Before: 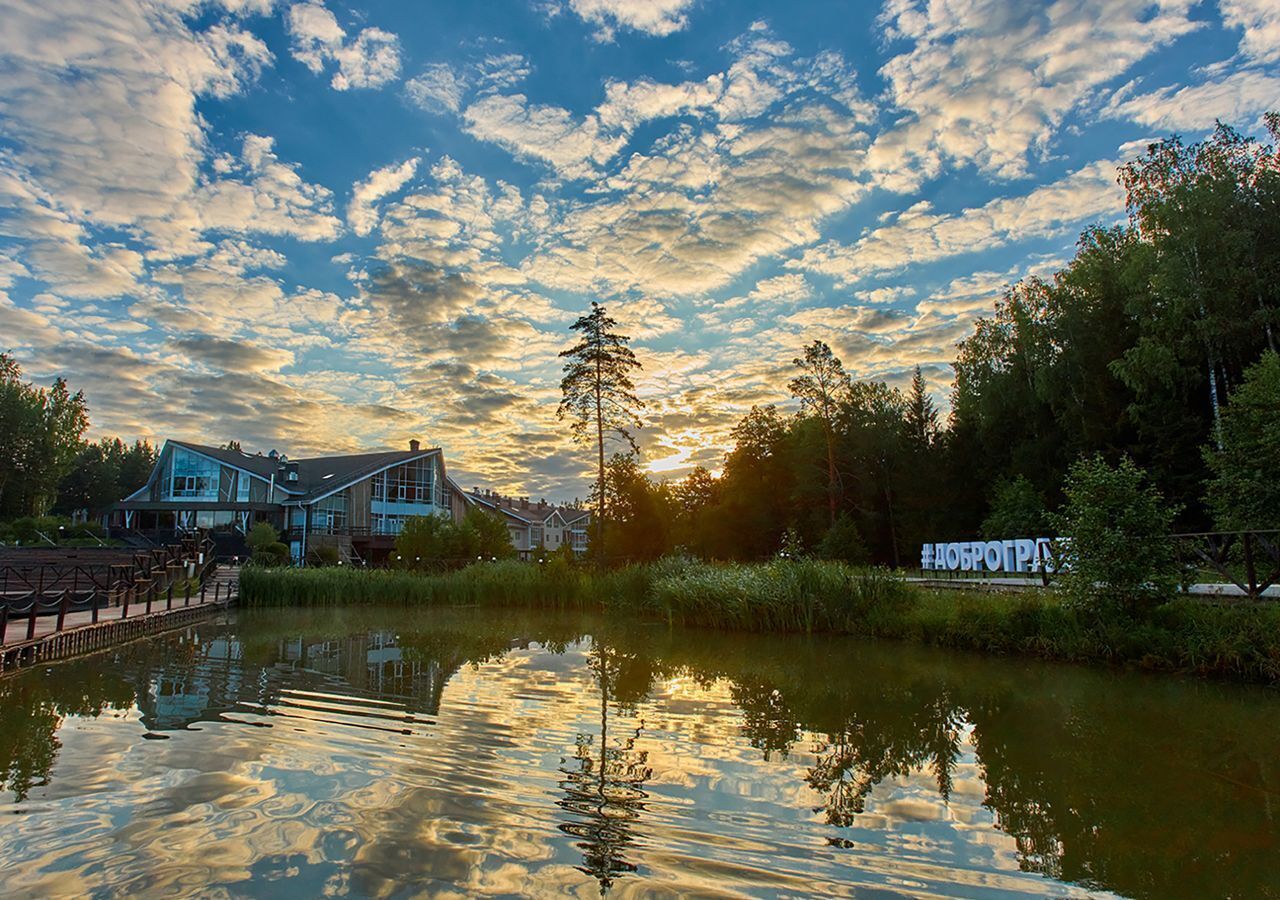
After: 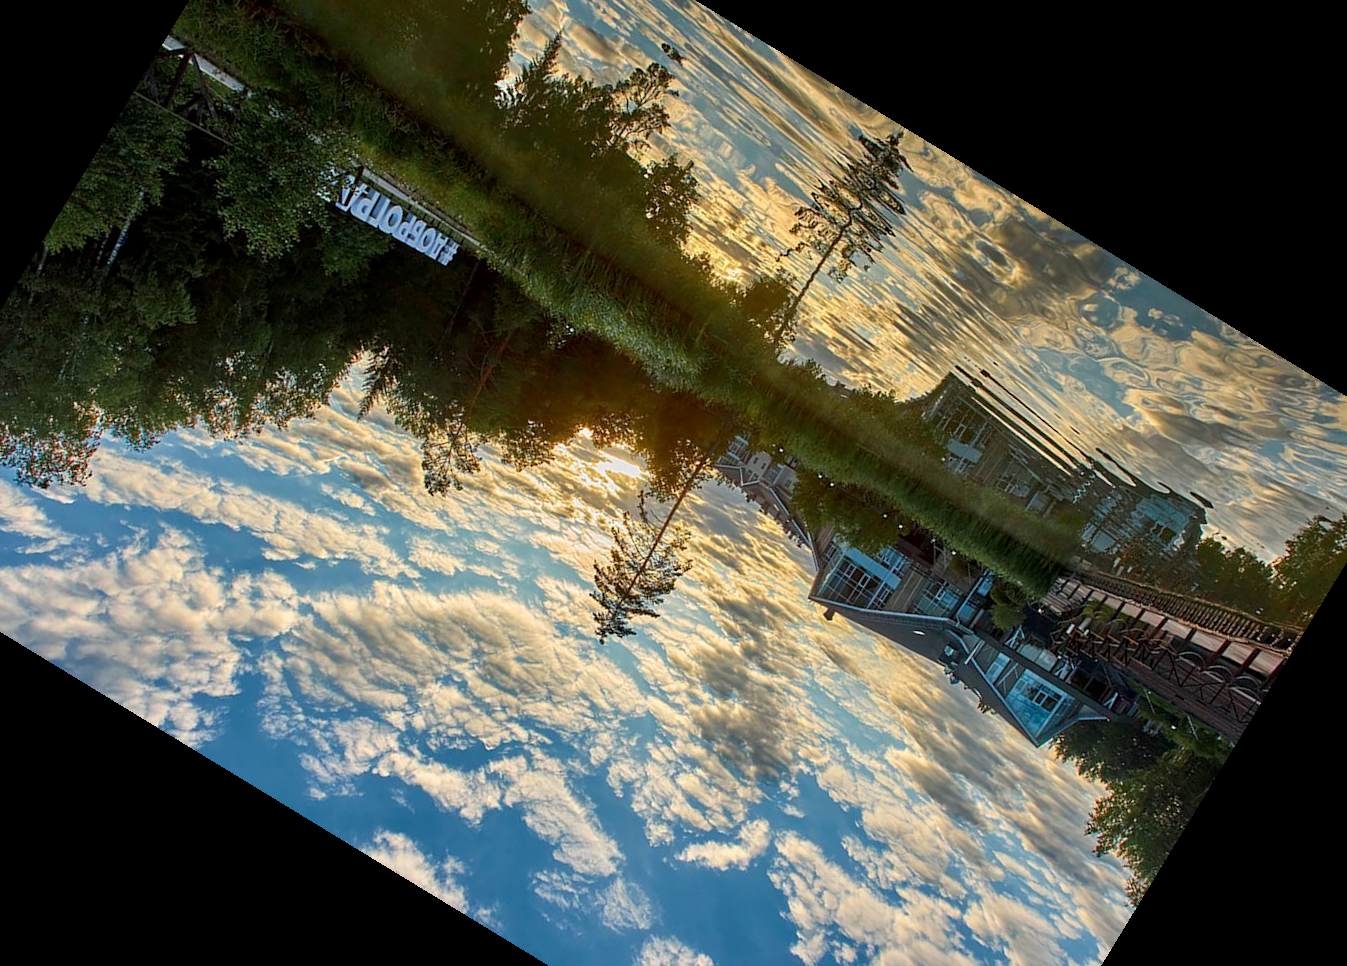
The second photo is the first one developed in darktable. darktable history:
local contrast: highlights 100%, shadows 100%, detail 120%, midtone range 0.2
crop and rotate: angle 148.68°, left 9.111%, top 15.603%, right 4.588%, bottom 17.041%
white balance: red 1, blue 1
